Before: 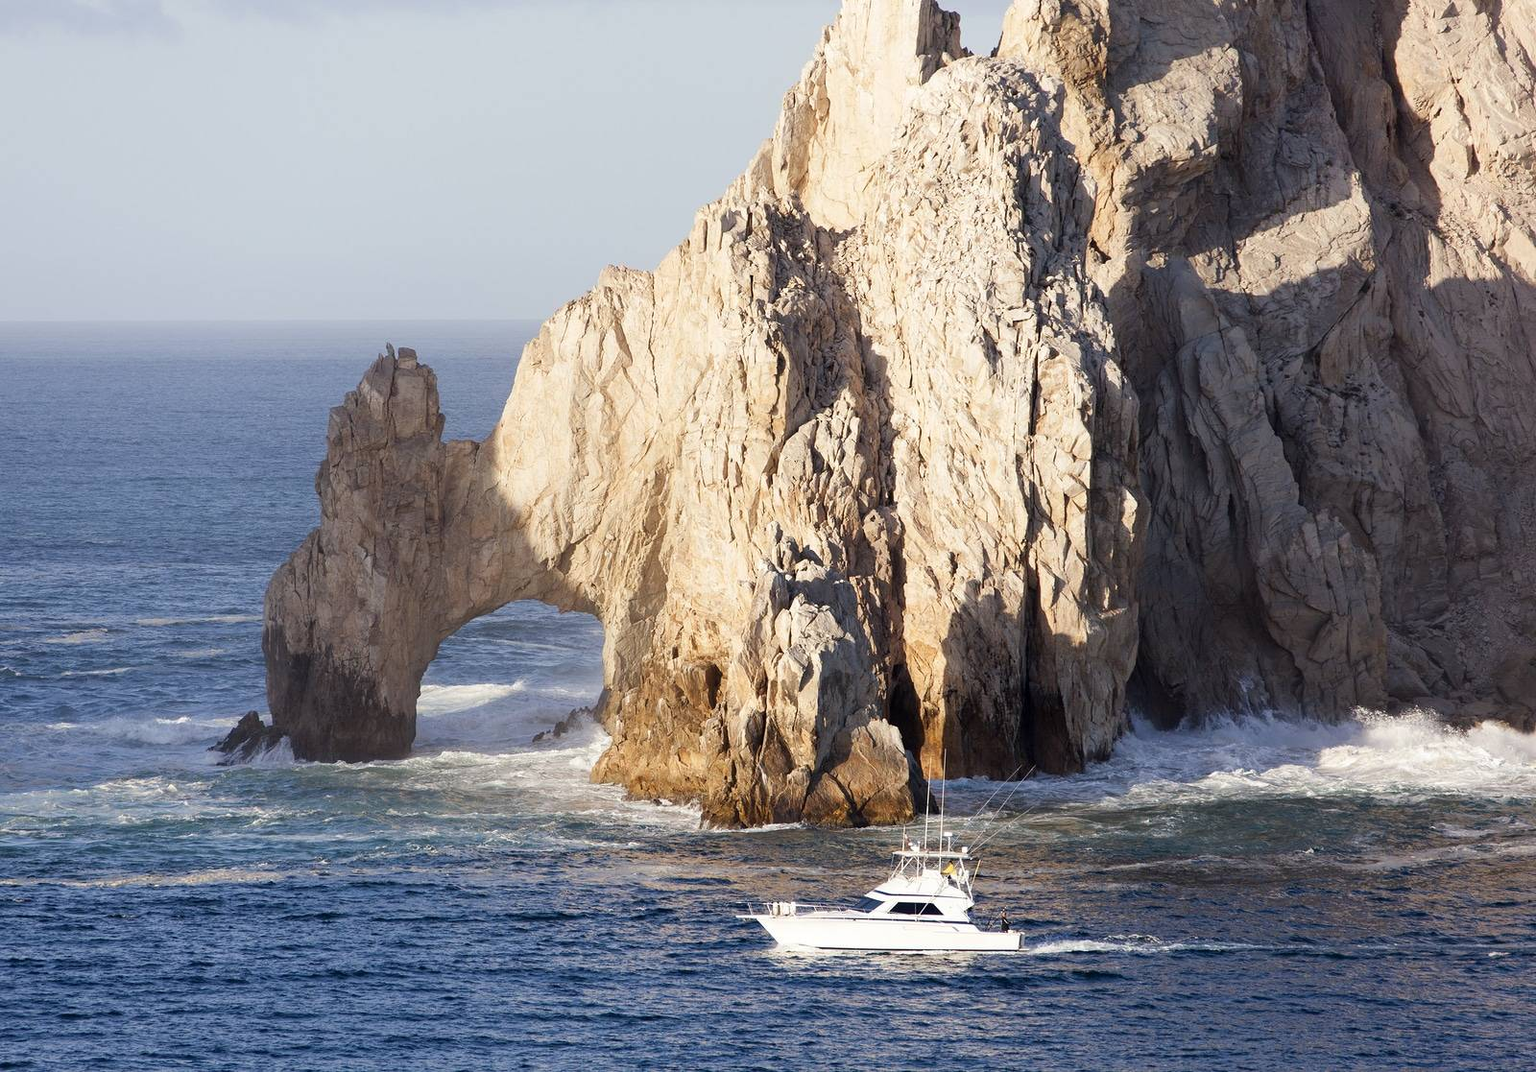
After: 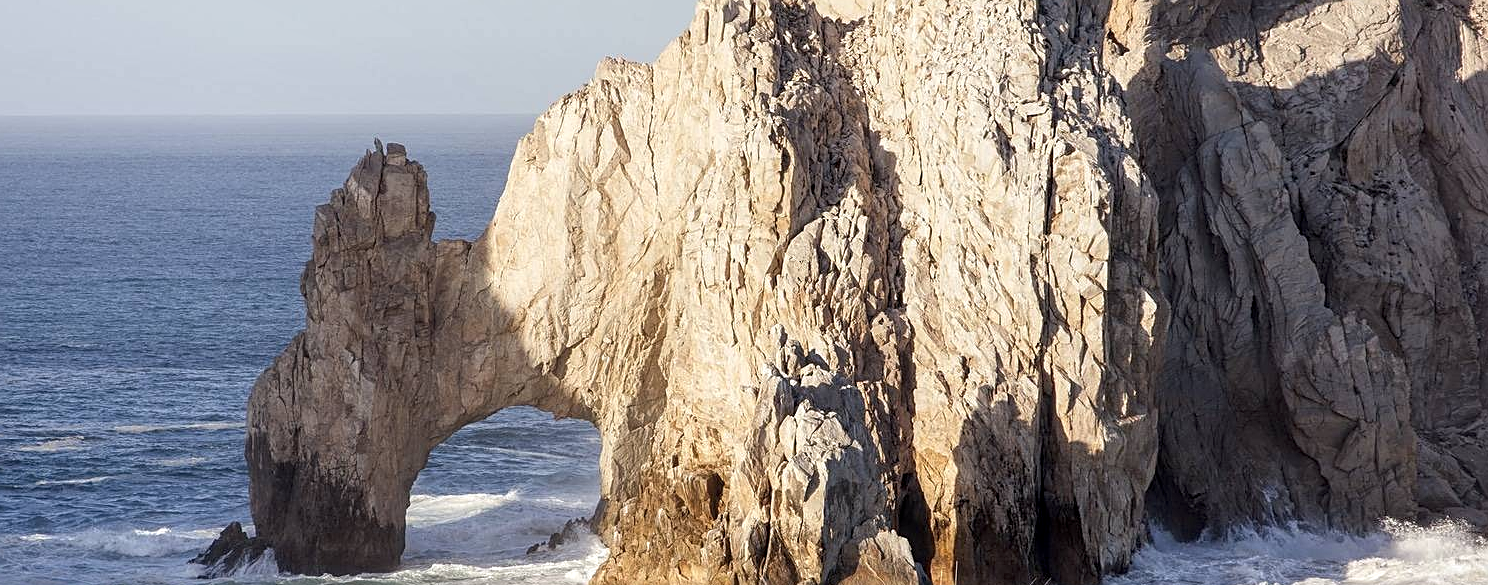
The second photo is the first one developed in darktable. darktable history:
crop: left 1.768%, top 19.667%, right 5.187%, bottom 27.934%
local contrast: detail 130%
sharpen: on, module defaults
